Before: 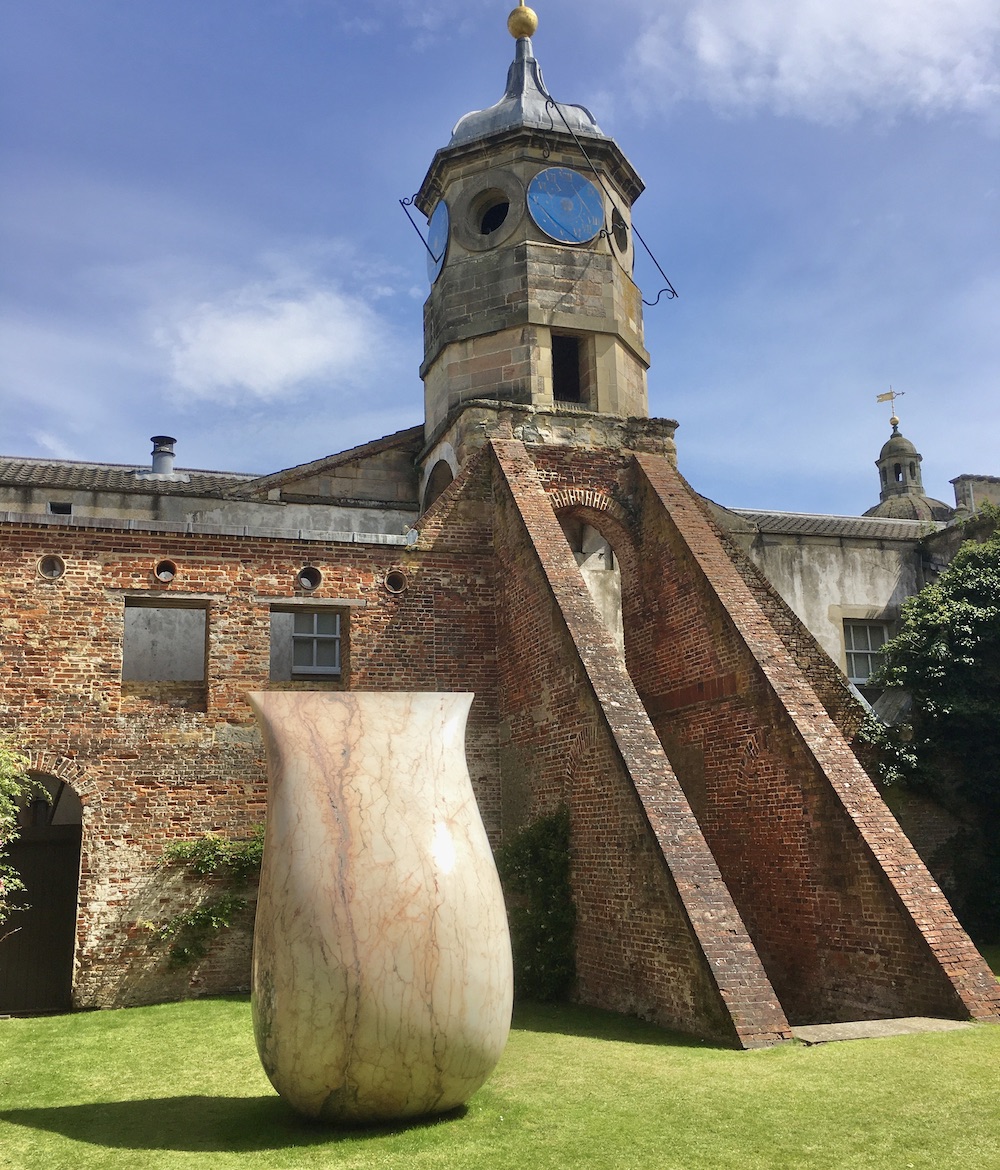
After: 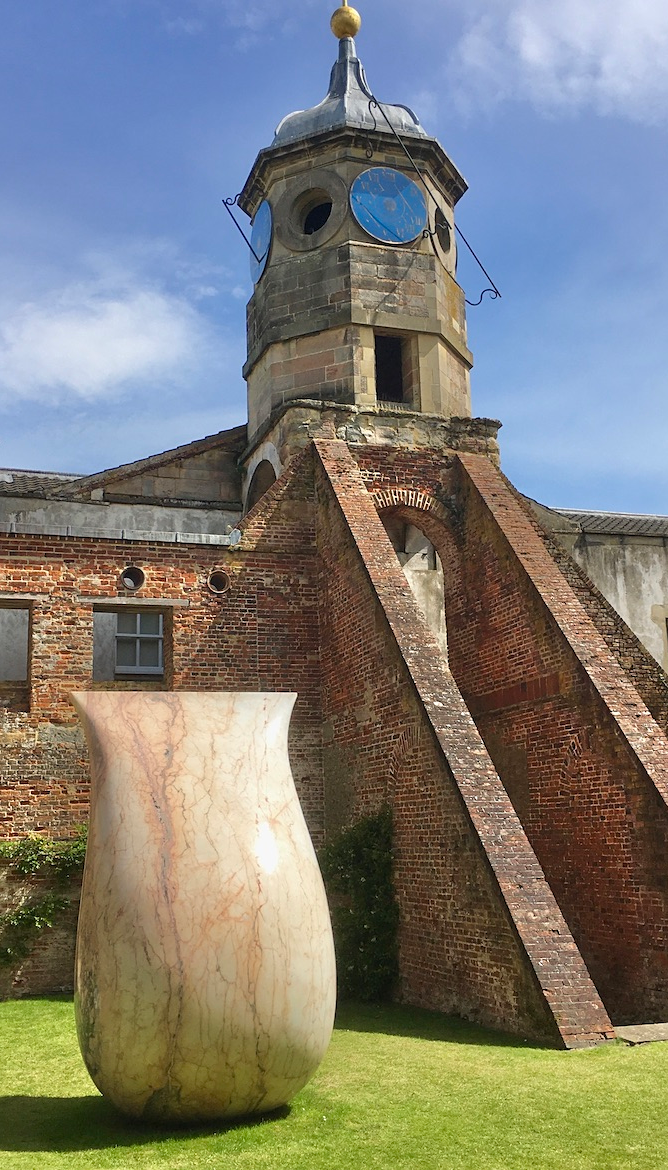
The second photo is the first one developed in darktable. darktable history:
sharpen: amount 0.2
crop and rotate: left 17.732%, right 15.423%
